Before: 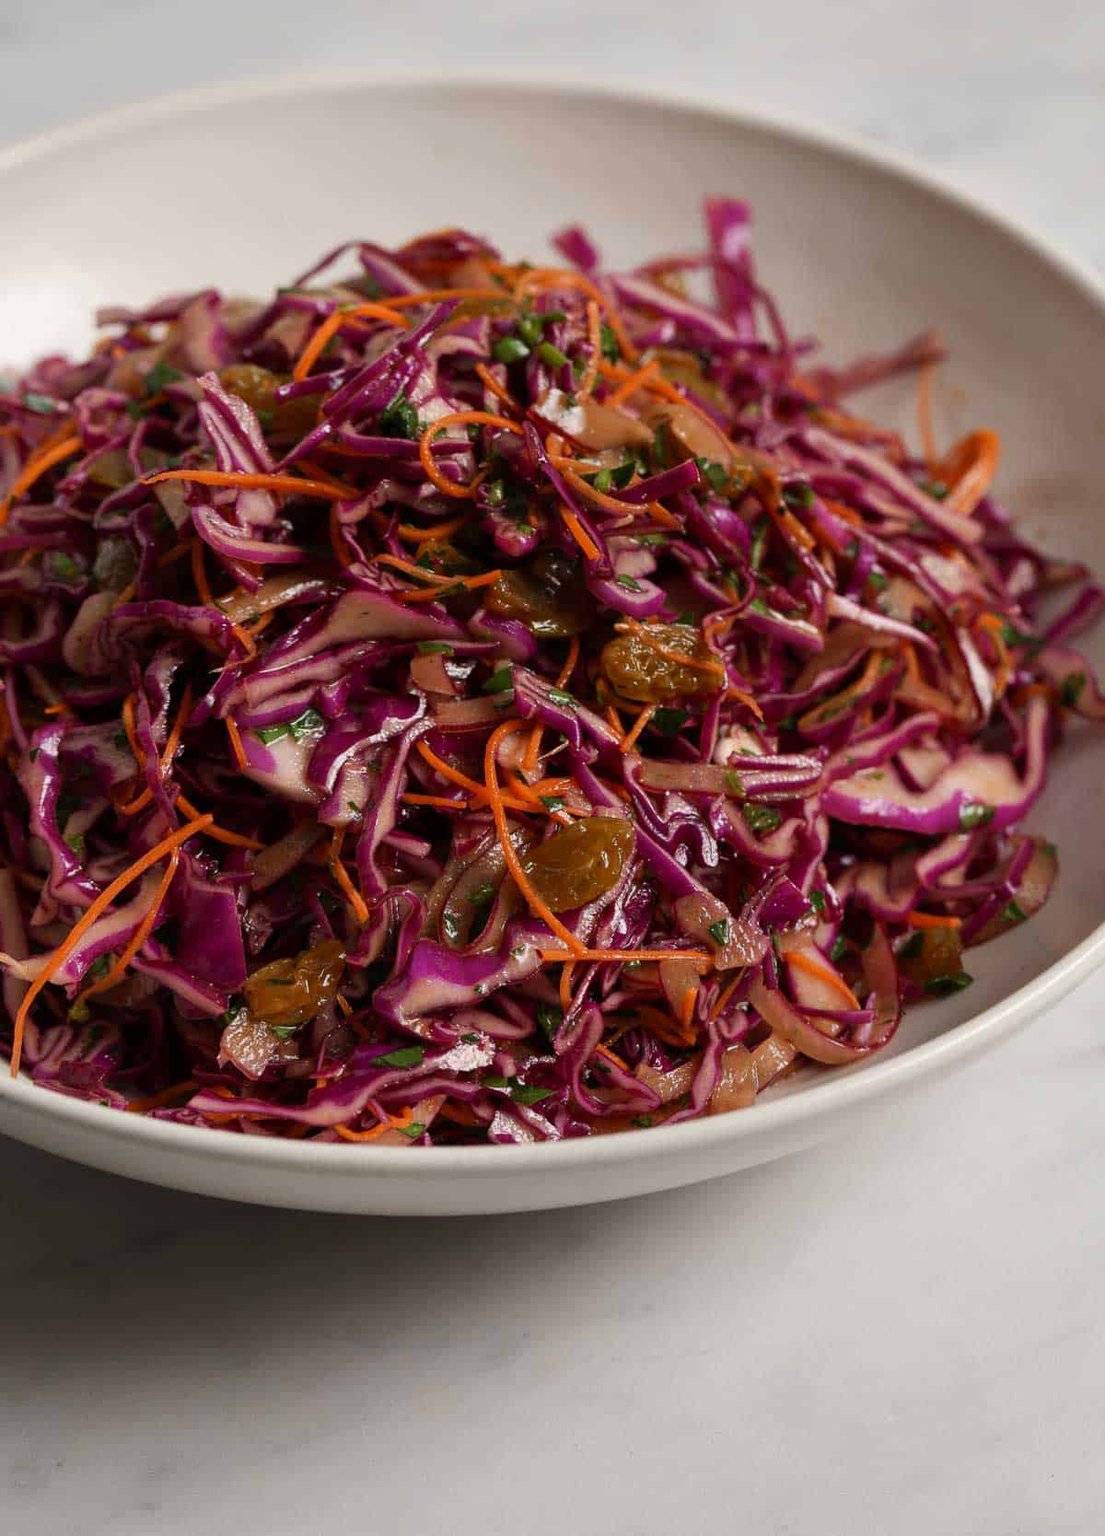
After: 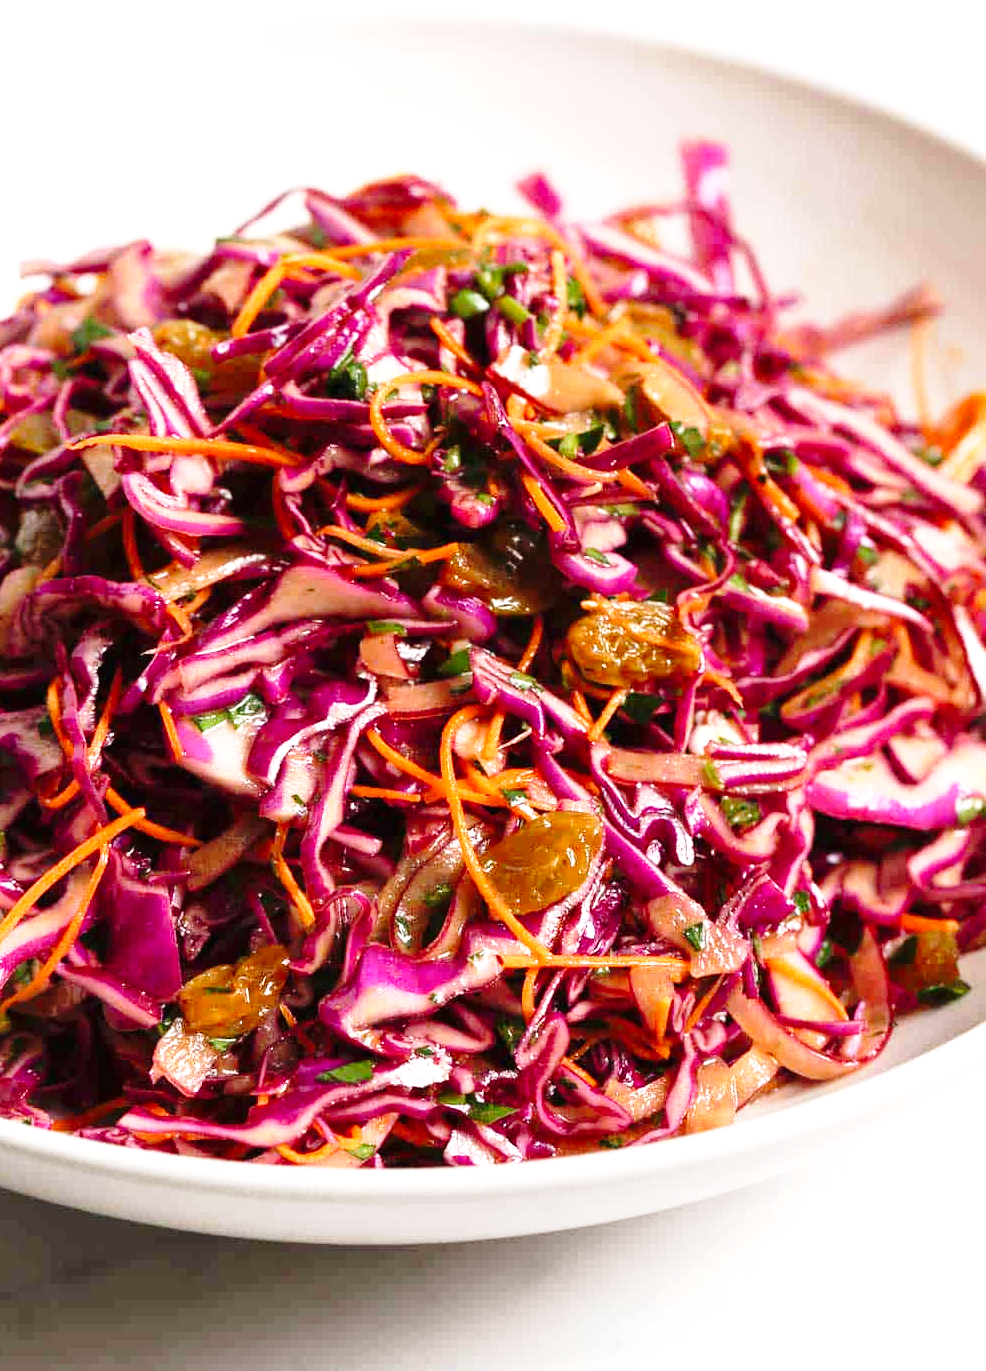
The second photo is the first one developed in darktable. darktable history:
white balance: red 1.004, blue 1.024
exposure: black level correction 0, exposure 1 EV, compensate exposure bias true, compensate highlight preservation false
base curve: curves: ch0 [(0, 0) (0.028, 0.03) (0.121, 0.232) (0.46, 0.748) (0.859, 0.968) (1, 1)], preserve colors none
crop and rotate: left 7.196%, top 4.574%, right 10.605%, bottom 13.178%
